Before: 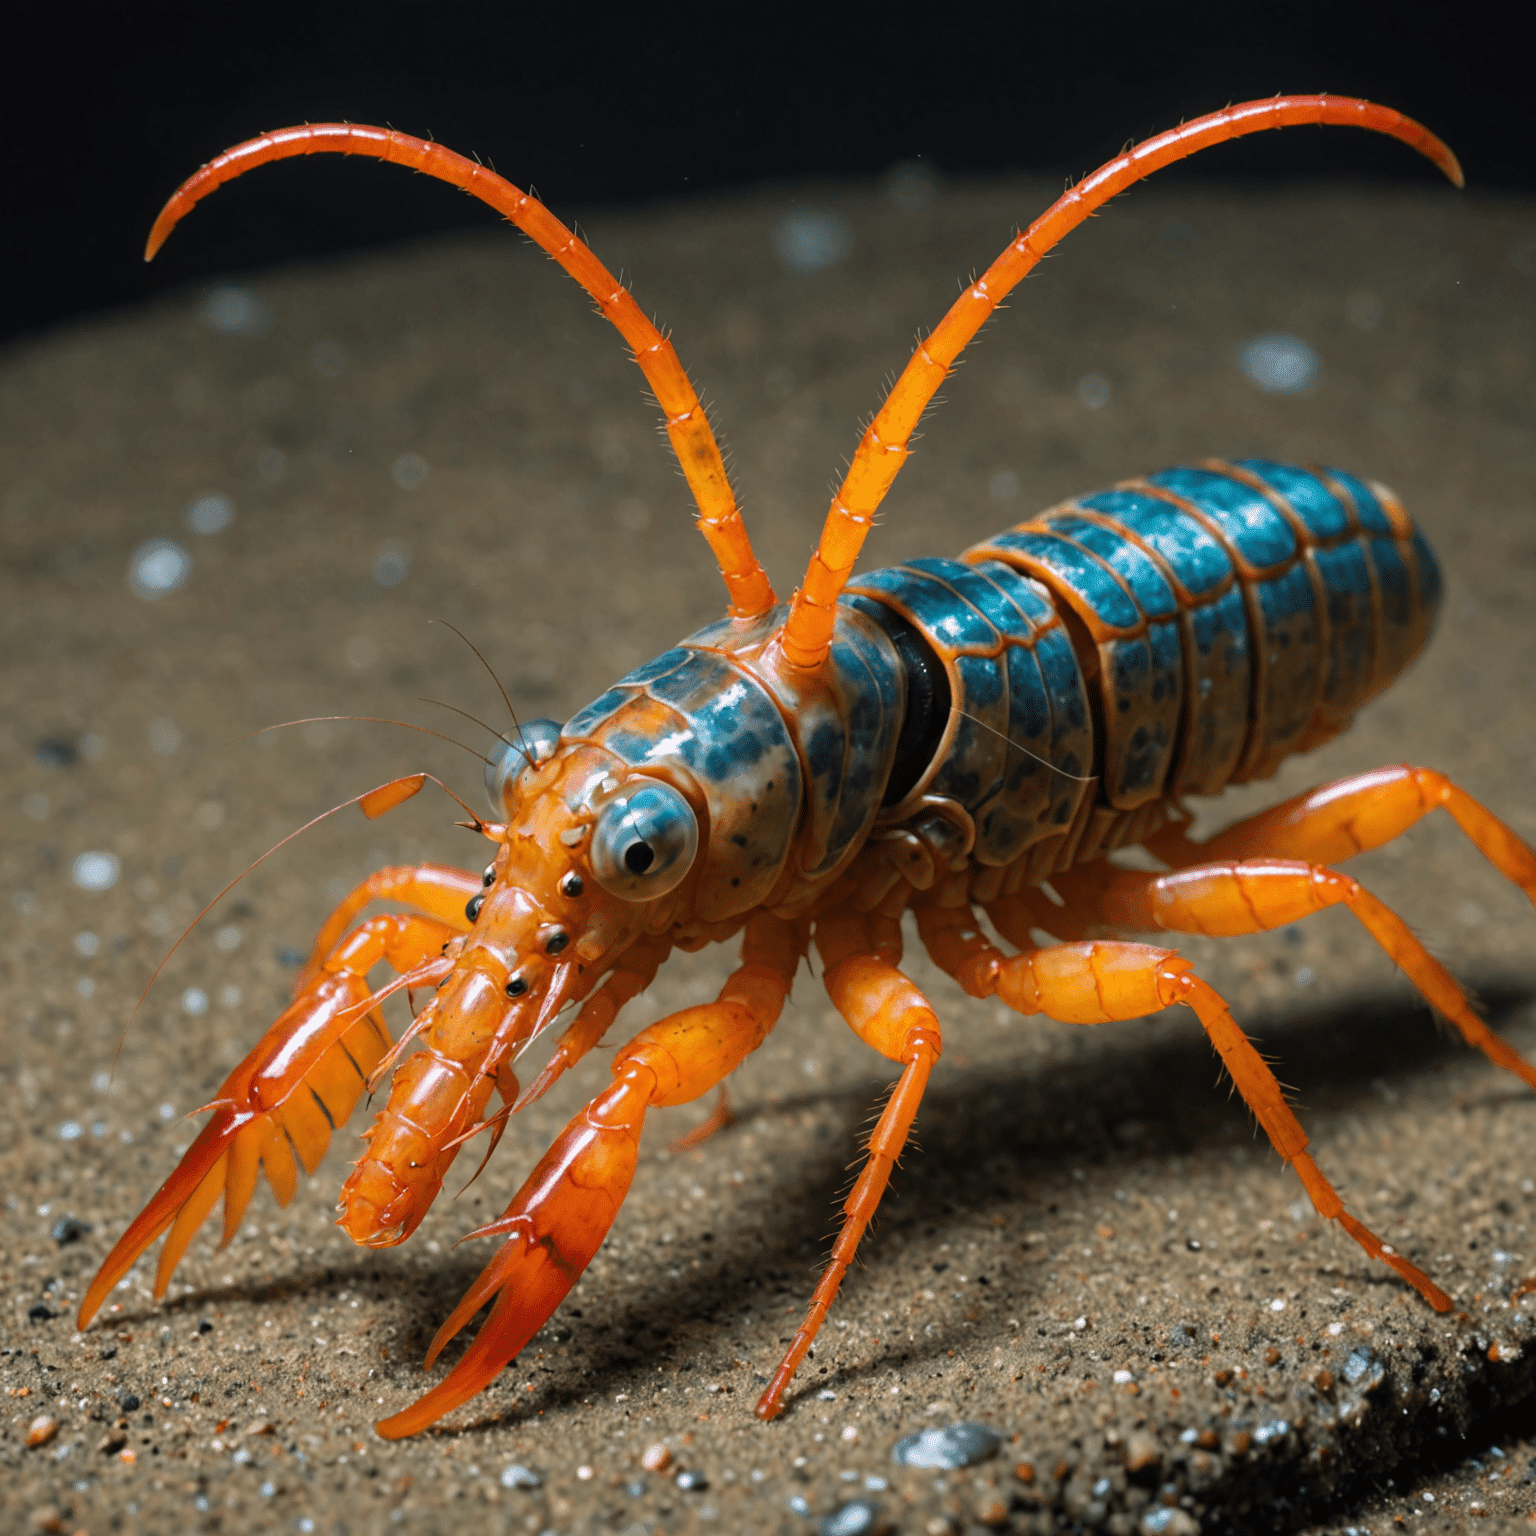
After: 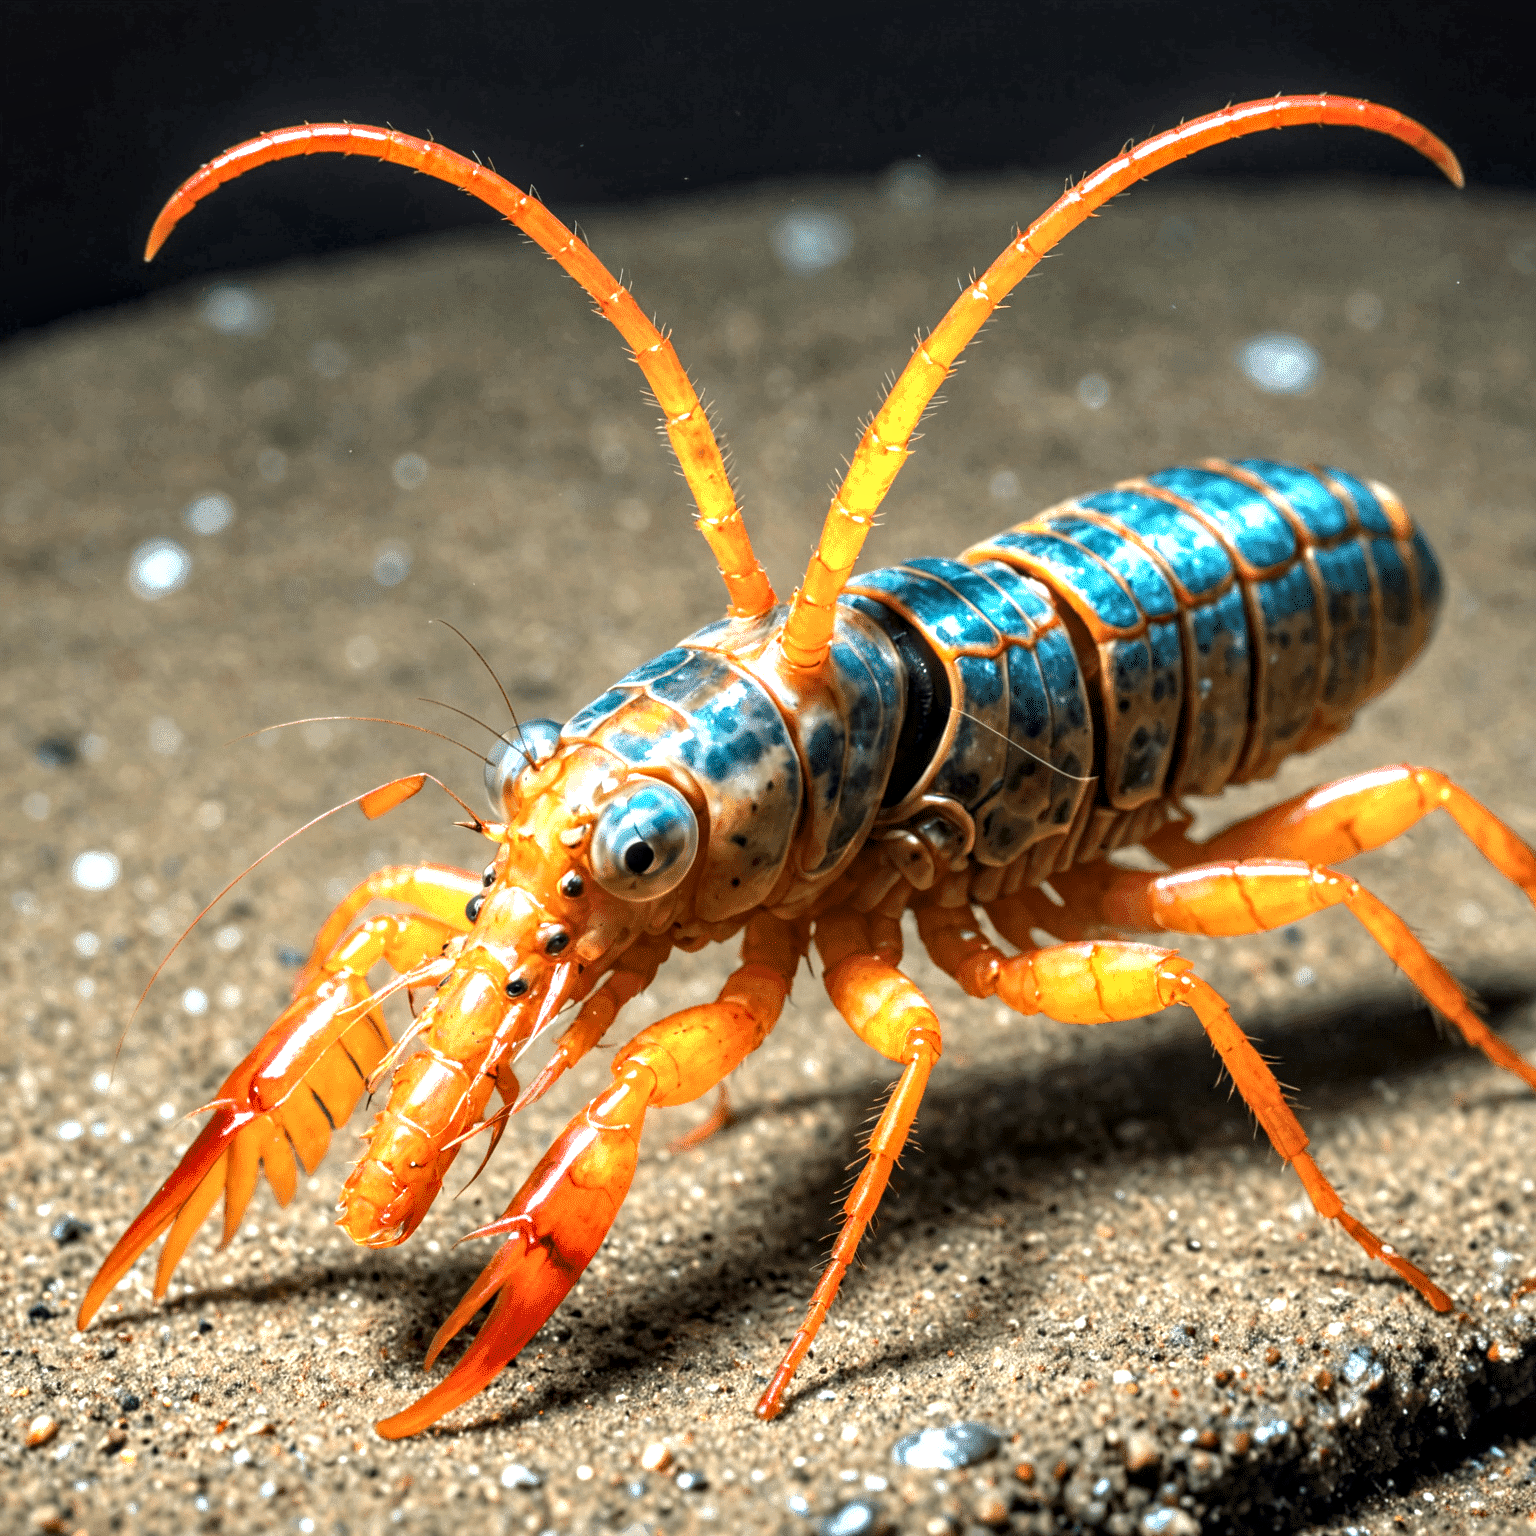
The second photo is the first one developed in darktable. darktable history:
exposure: exposure 1.137 EV, compensate highlight preservation false
local contrast: detail 150%
